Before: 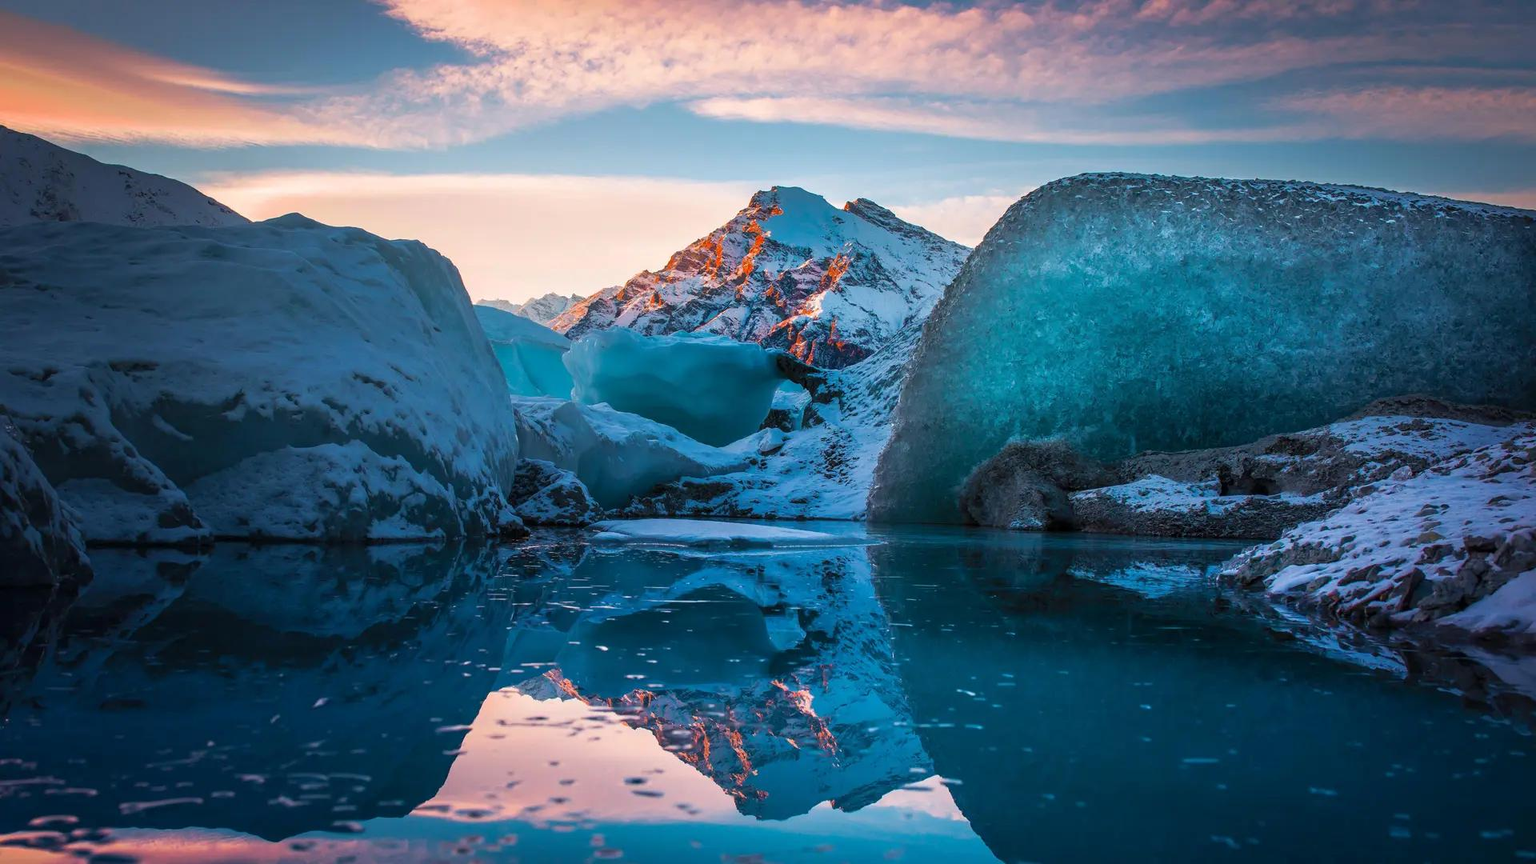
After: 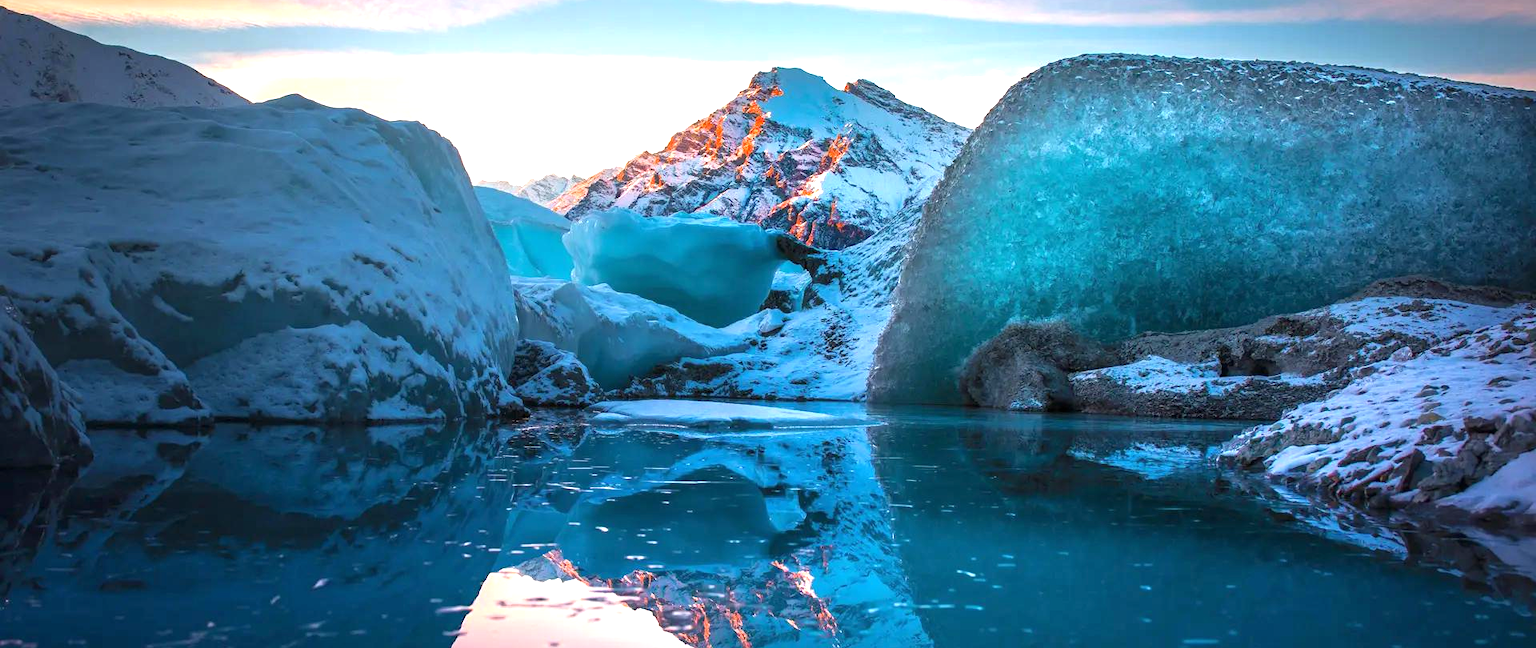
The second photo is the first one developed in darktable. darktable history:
exposure: black level correction 0, exposure 0.9 EV, compensate exposure bias true, compensate highlight preservation false
crop: top 13.819%, bottom 11.169%
